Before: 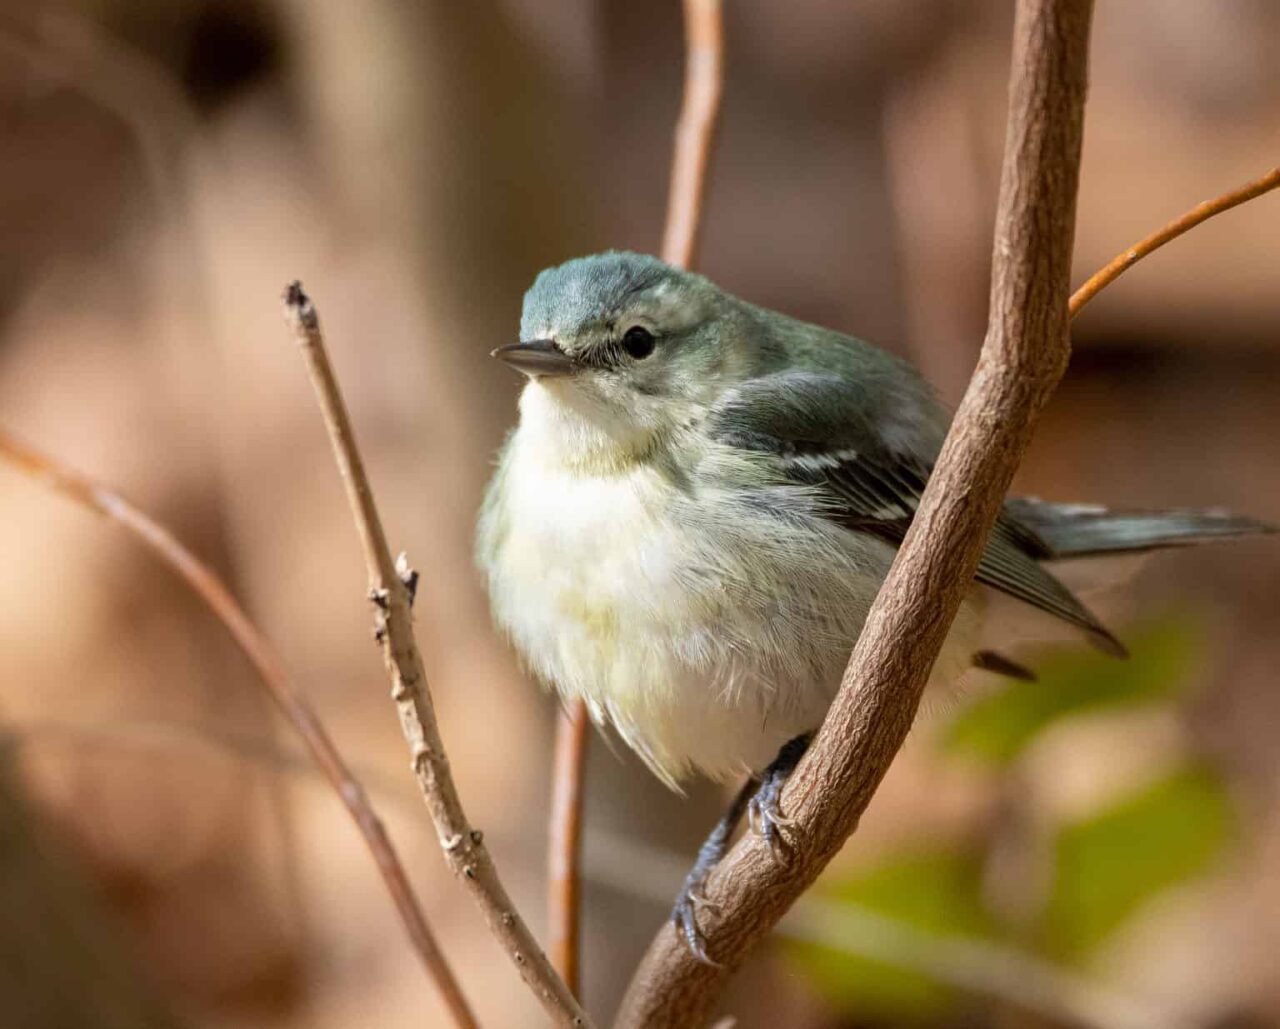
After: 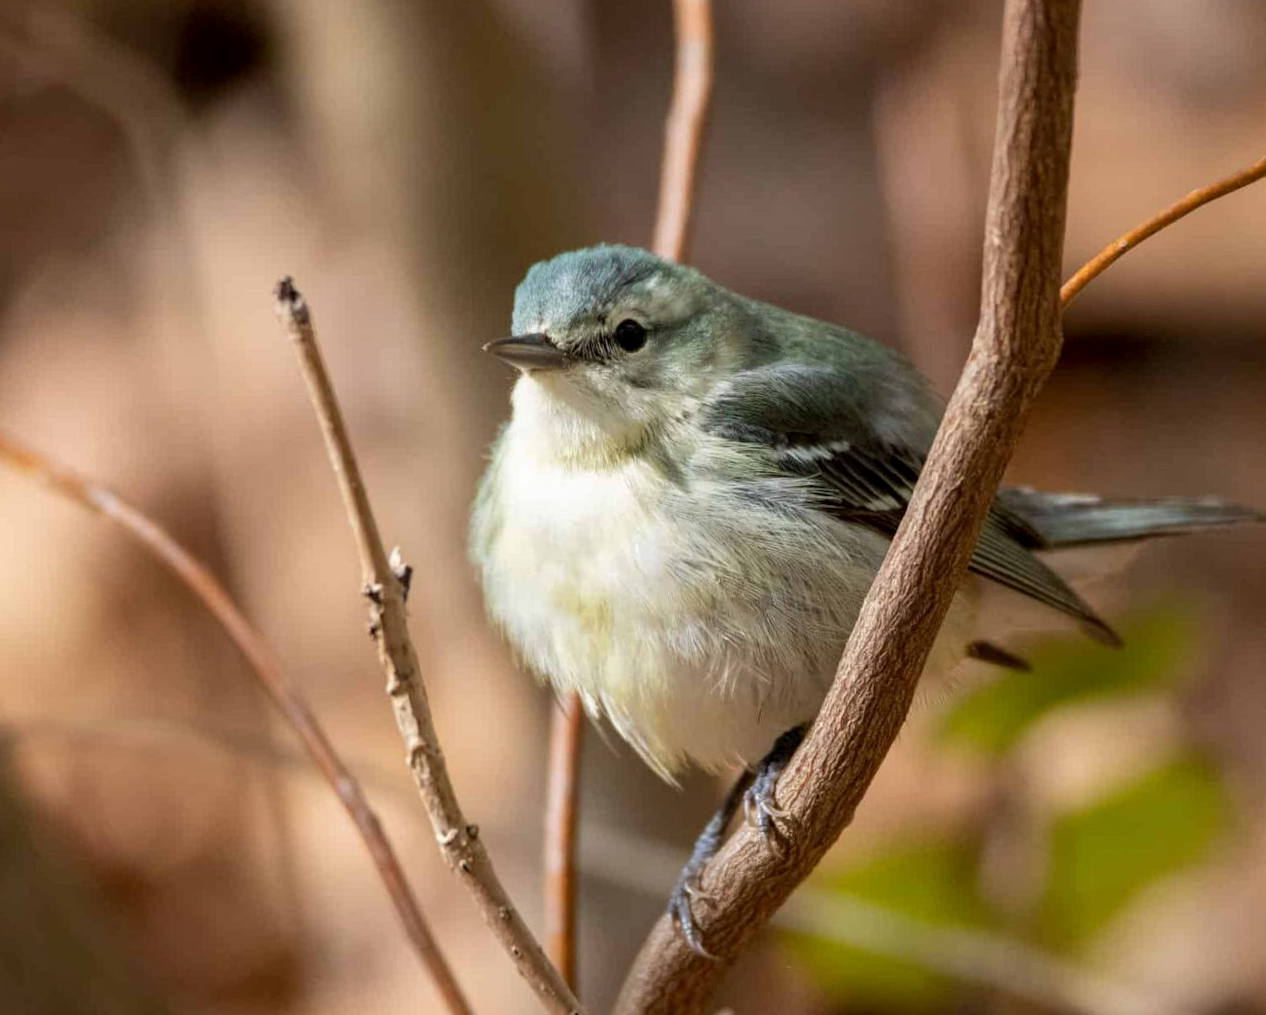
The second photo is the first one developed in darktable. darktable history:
local contrast: highlights 61%, shadows 106%, detail 107%, midtone range 0.529
rotate and perspective: rotation -0.45°, automatic cropping original format, crop left 0.008, crop right 0.992, crop top 0.012, crop bottom 0.988
